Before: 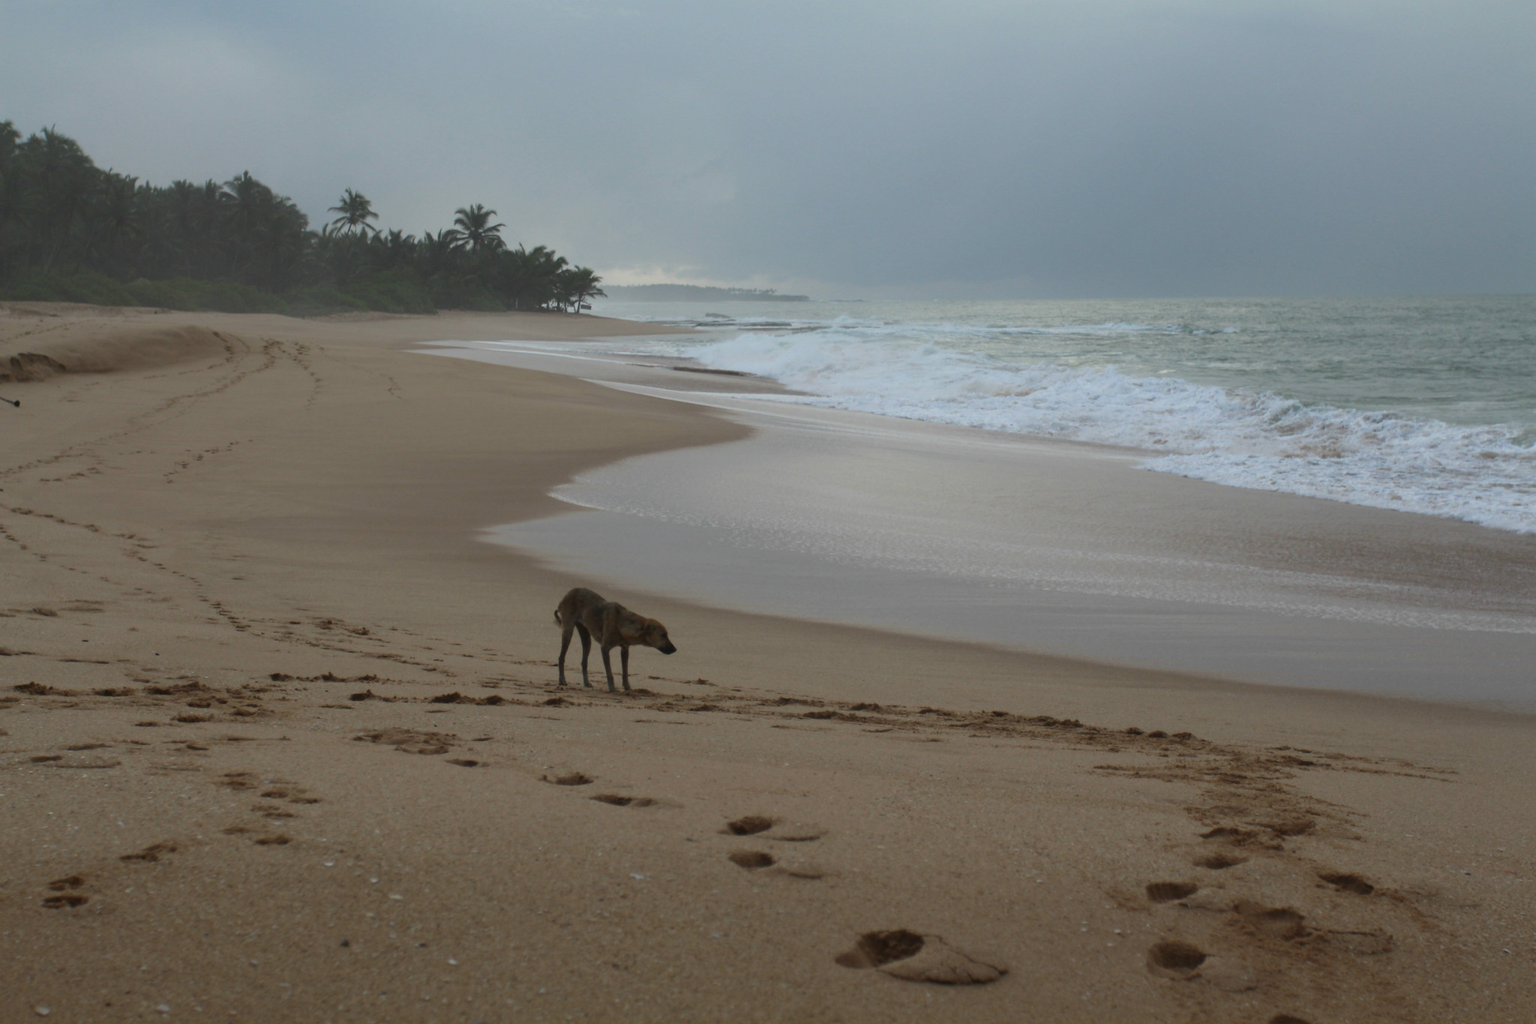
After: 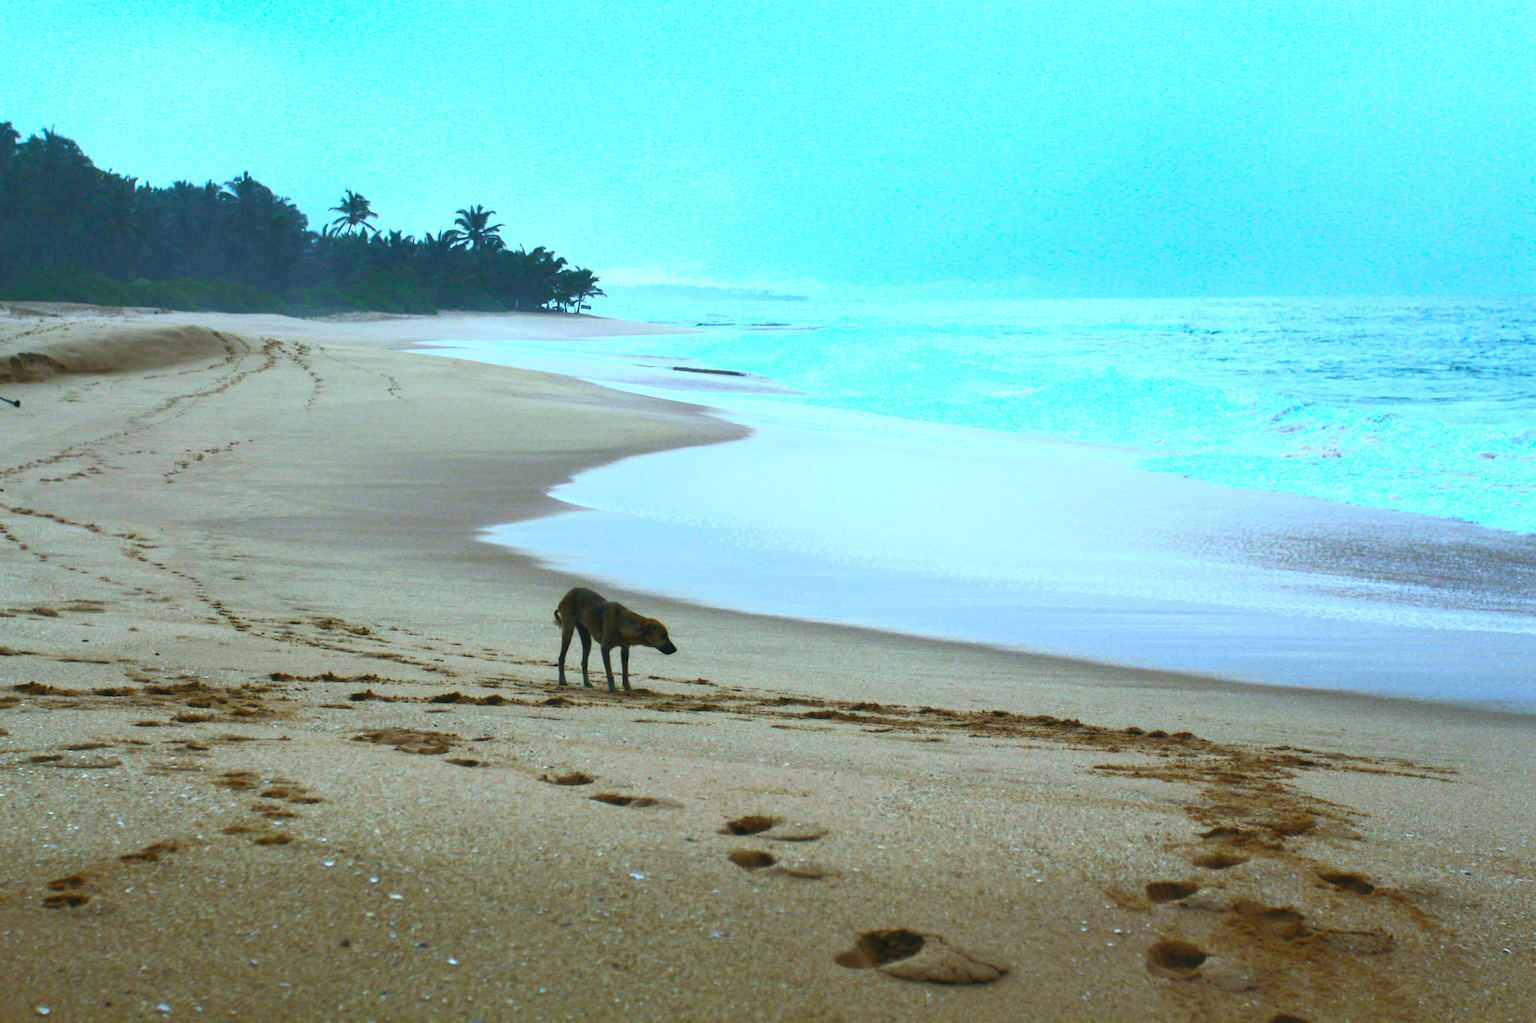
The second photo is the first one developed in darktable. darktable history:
contrast brightness saturation: contrast 1, brightness 1, saturation 1
color correction: highlights a* -7.33, highlights b* 1.26, shadows a* -3.55, saturation 1.4
filmic rgb: black relative exposure -7.15 EV, white relative exposure 5.36 EV, hardness 3.02, color science v6 (2022)
white balance: red 0.948, green 1.02, blue 1.176
